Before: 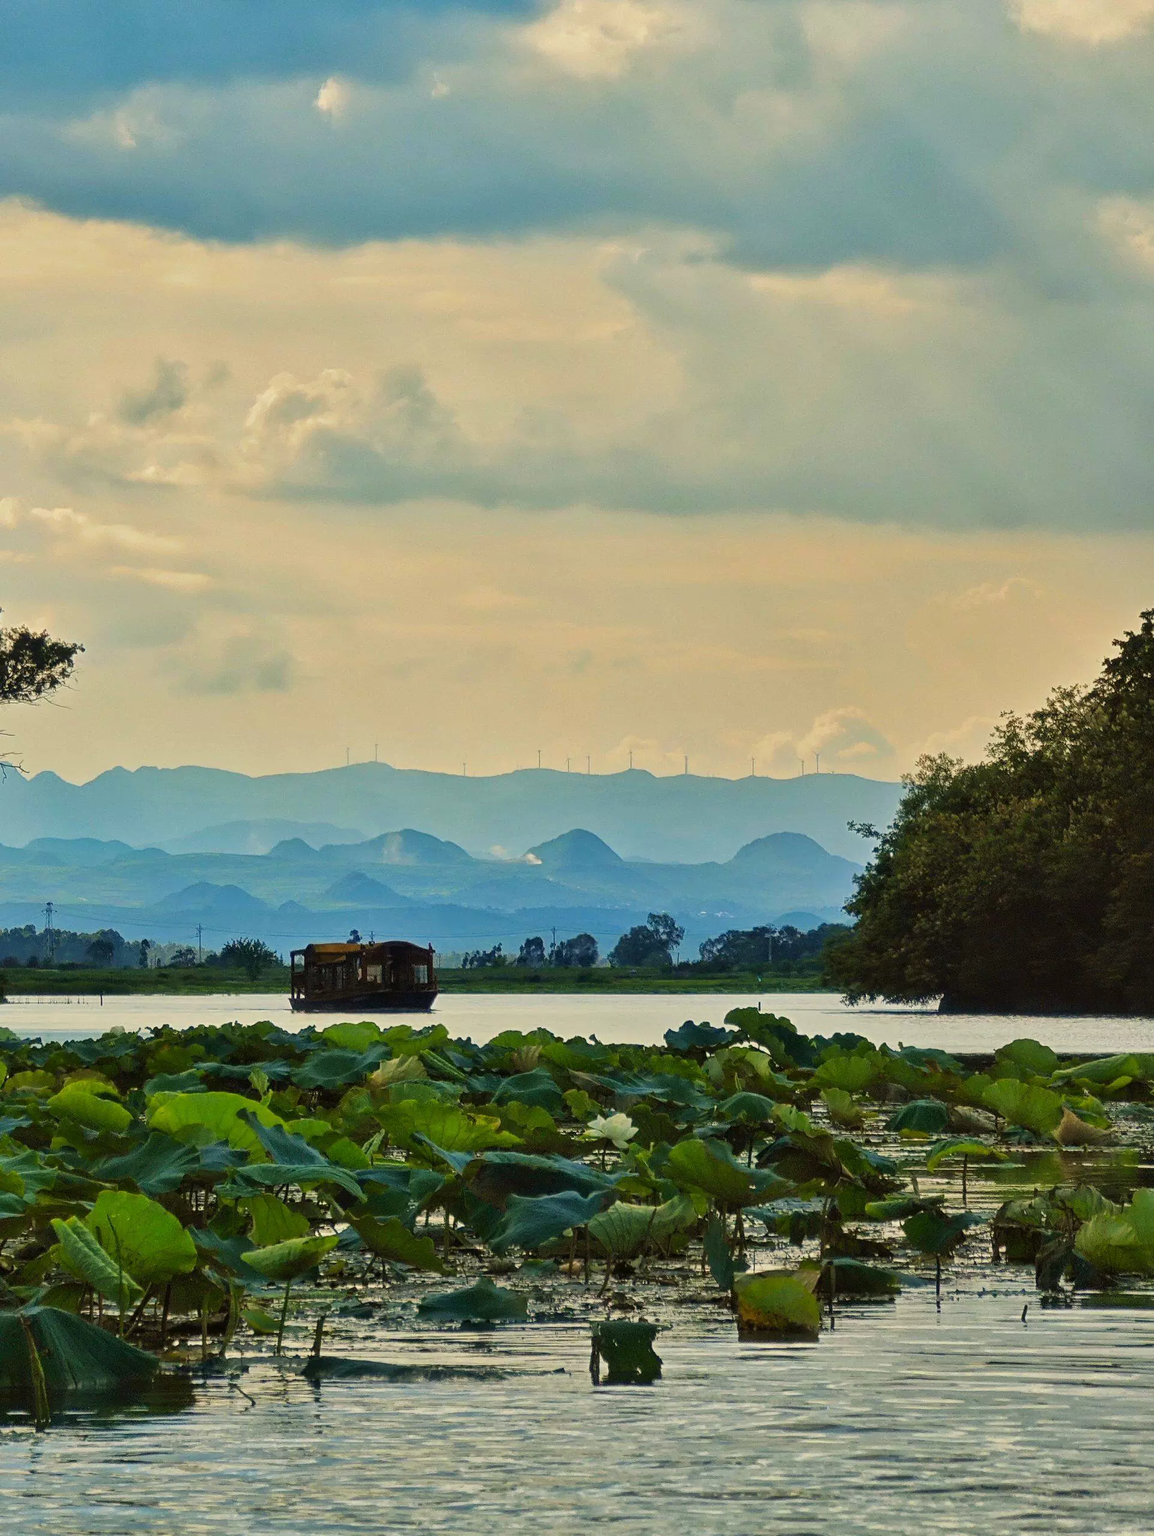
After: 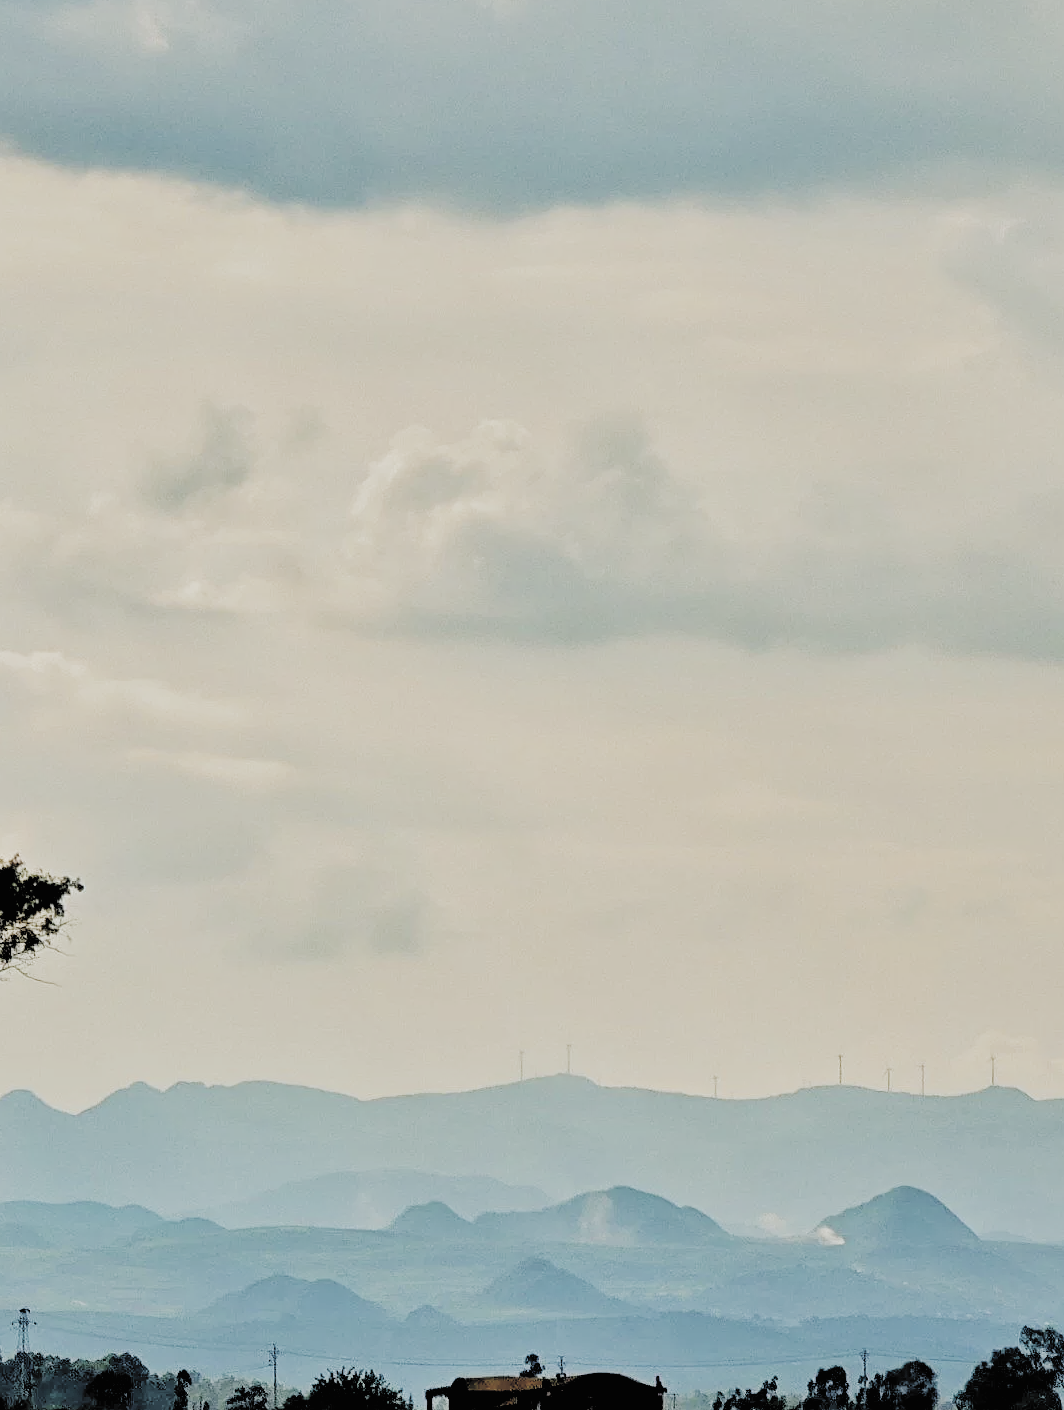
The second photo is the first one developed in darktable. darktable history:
exposure: exposure -0.011 EV, compensate highlight preservation false
crop and rotate: left 3.064%, top 7.656%, right 41.55%, bottom 37.21%
contrast brightness saturation: brightness 0.186, saturation -0.496
filmic rgb: black relative exposure -2.82 EV, white relative exposure 4.56 EV, threshold 5.97 EV, hardness 1.71, contrast 1.247, preserve chrominance no, color science v5 (2021), enable highlight reconstruction true
